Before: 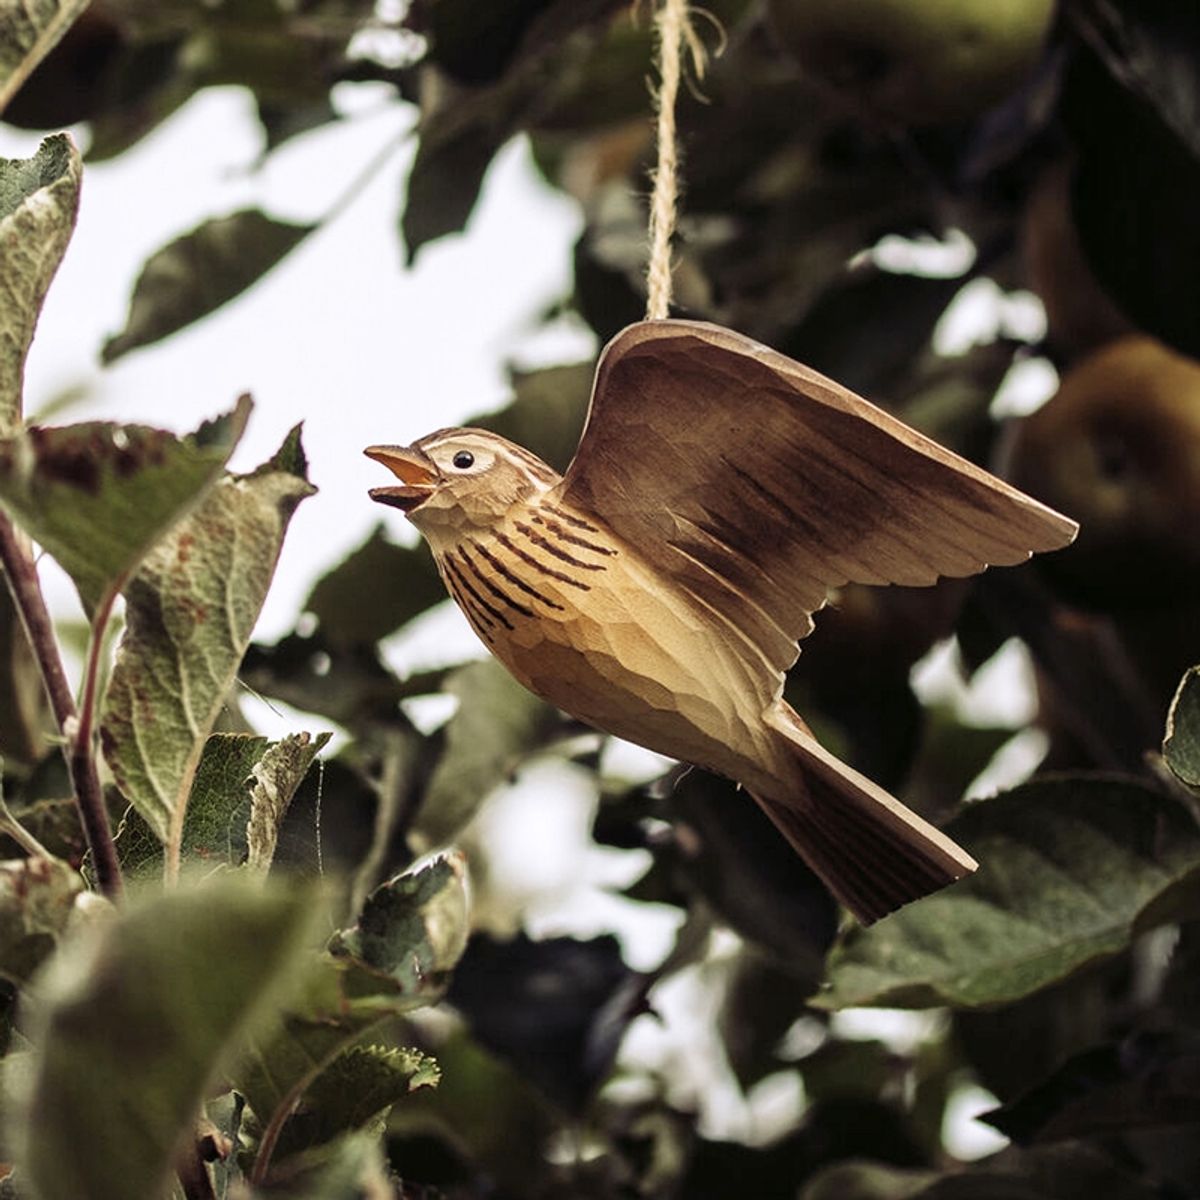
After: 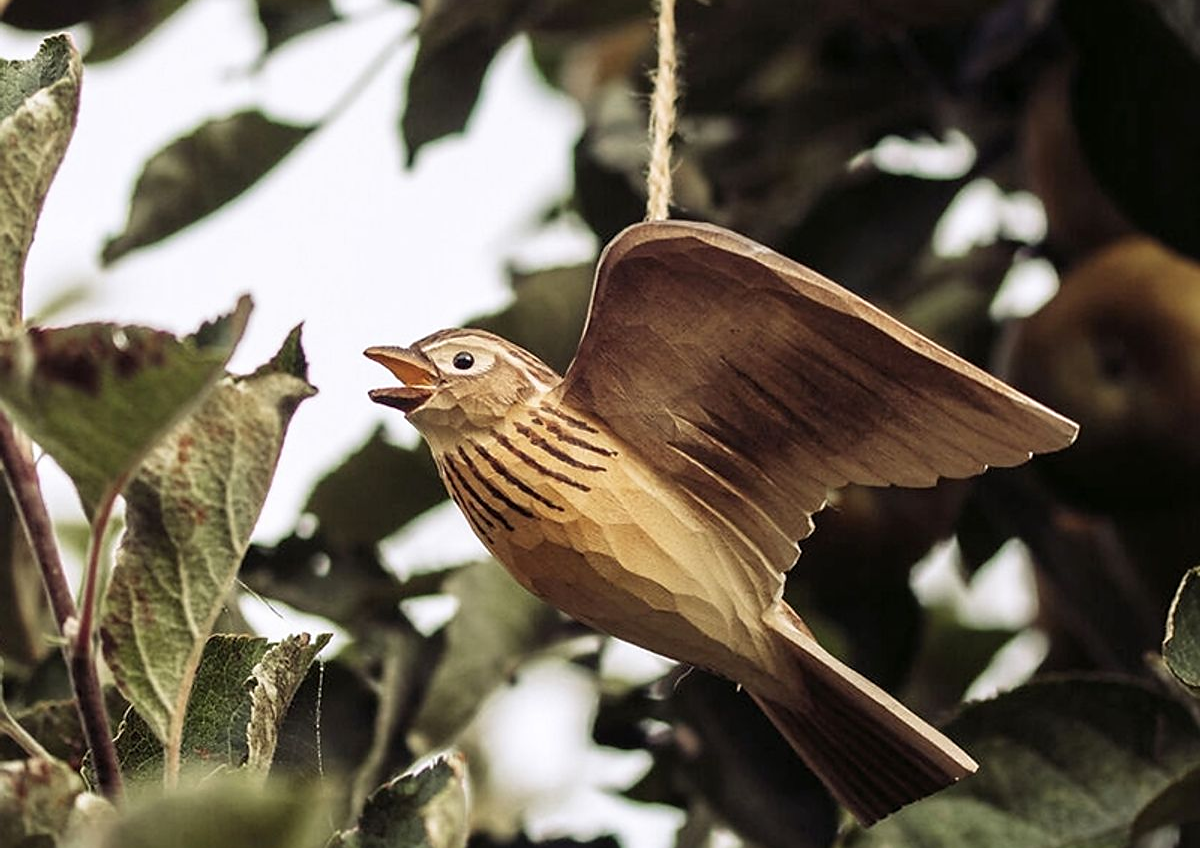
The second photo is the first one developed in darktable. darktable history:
crop and rotate: top 8.293%, bottom 20.996%
sharpen: radius 1.458, amount 0.398, threshold 1.271
